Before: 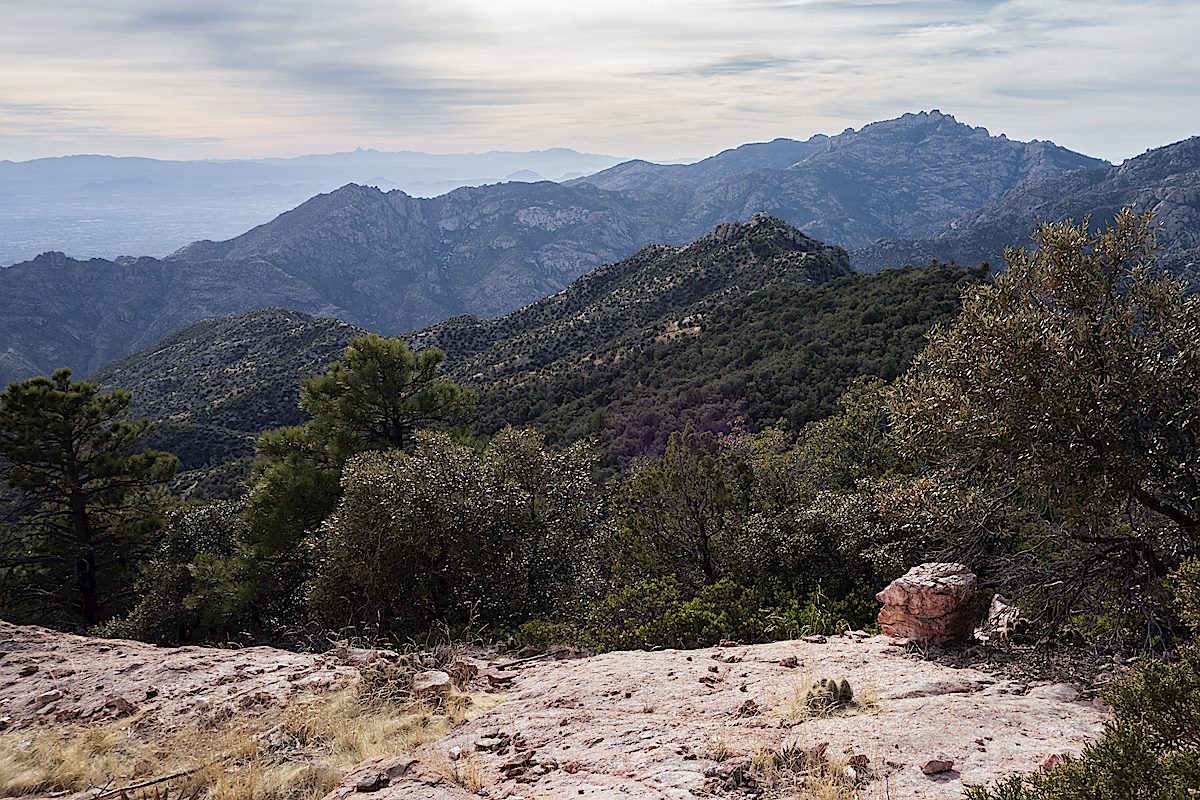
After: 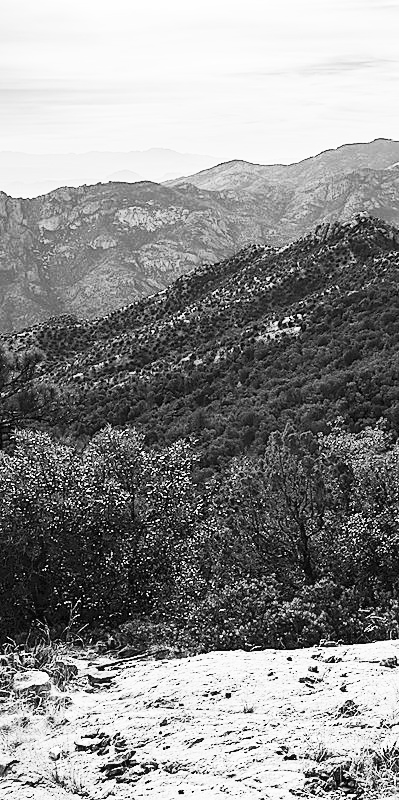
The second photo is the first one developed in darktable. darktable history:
shadows and highlights: low approximation 0.01, soften with gaussian
contrast brightness saturation: contrast 0.53, brightness 0.47, saturation -1
crop: left 33.36%, right 33.36%
